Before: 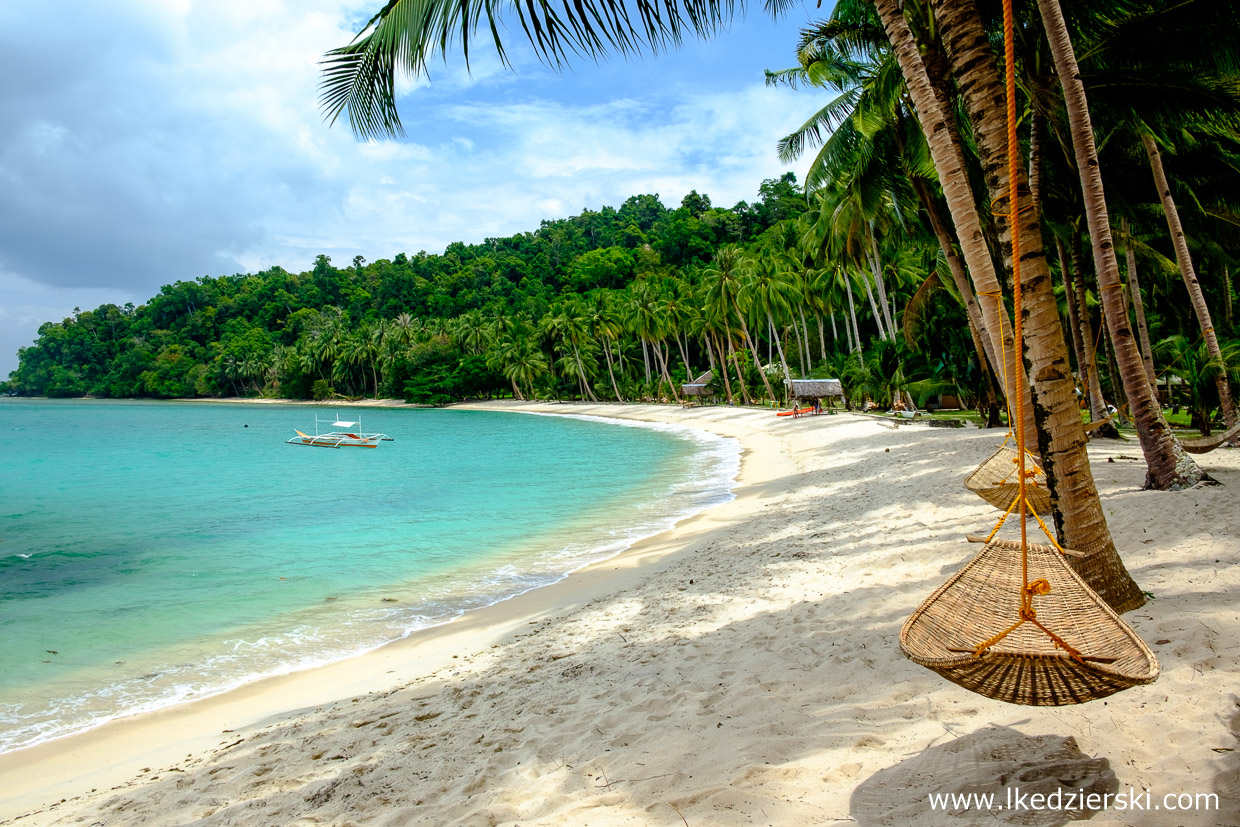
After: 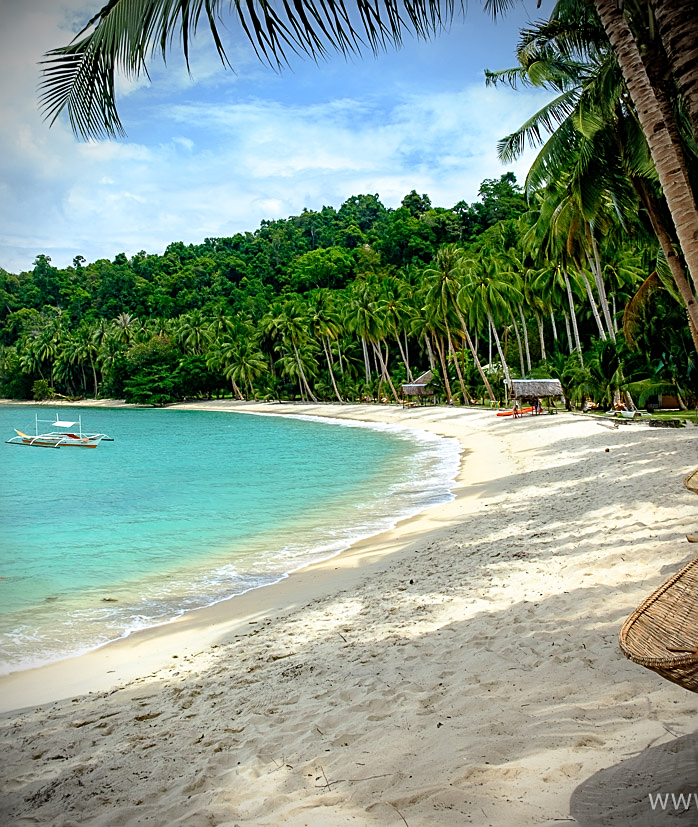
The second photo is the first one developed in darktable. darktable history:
crop and rotate: left 22.619%, right 21.028%
sharpen: on, module defaults
vignetting: brightness -0.807
